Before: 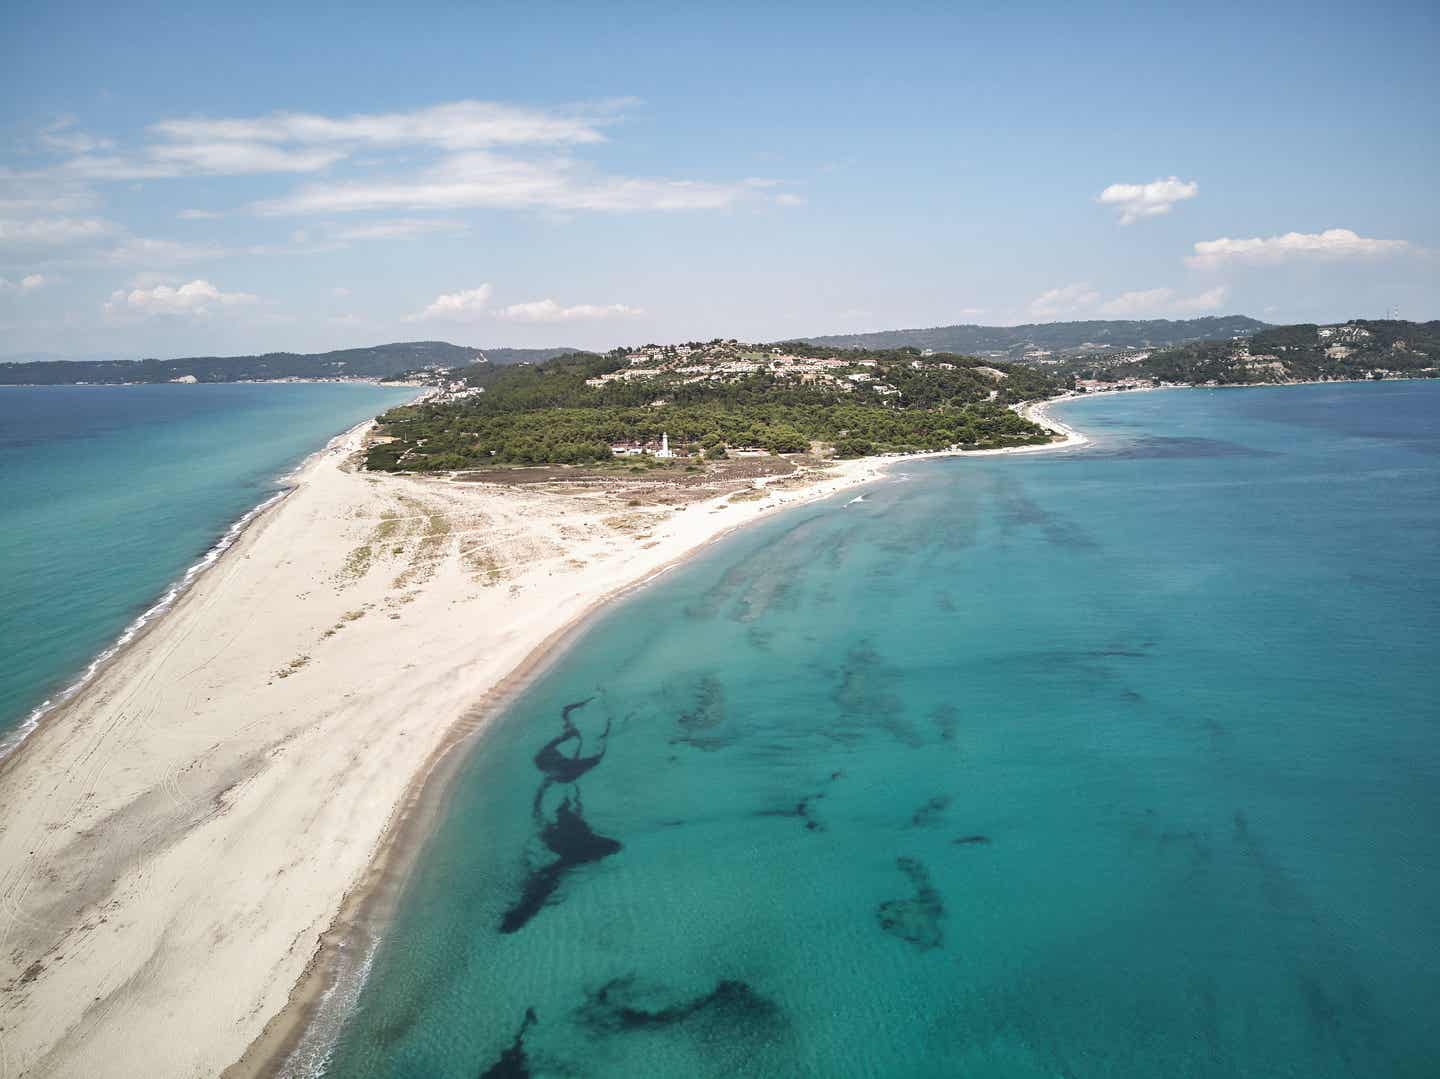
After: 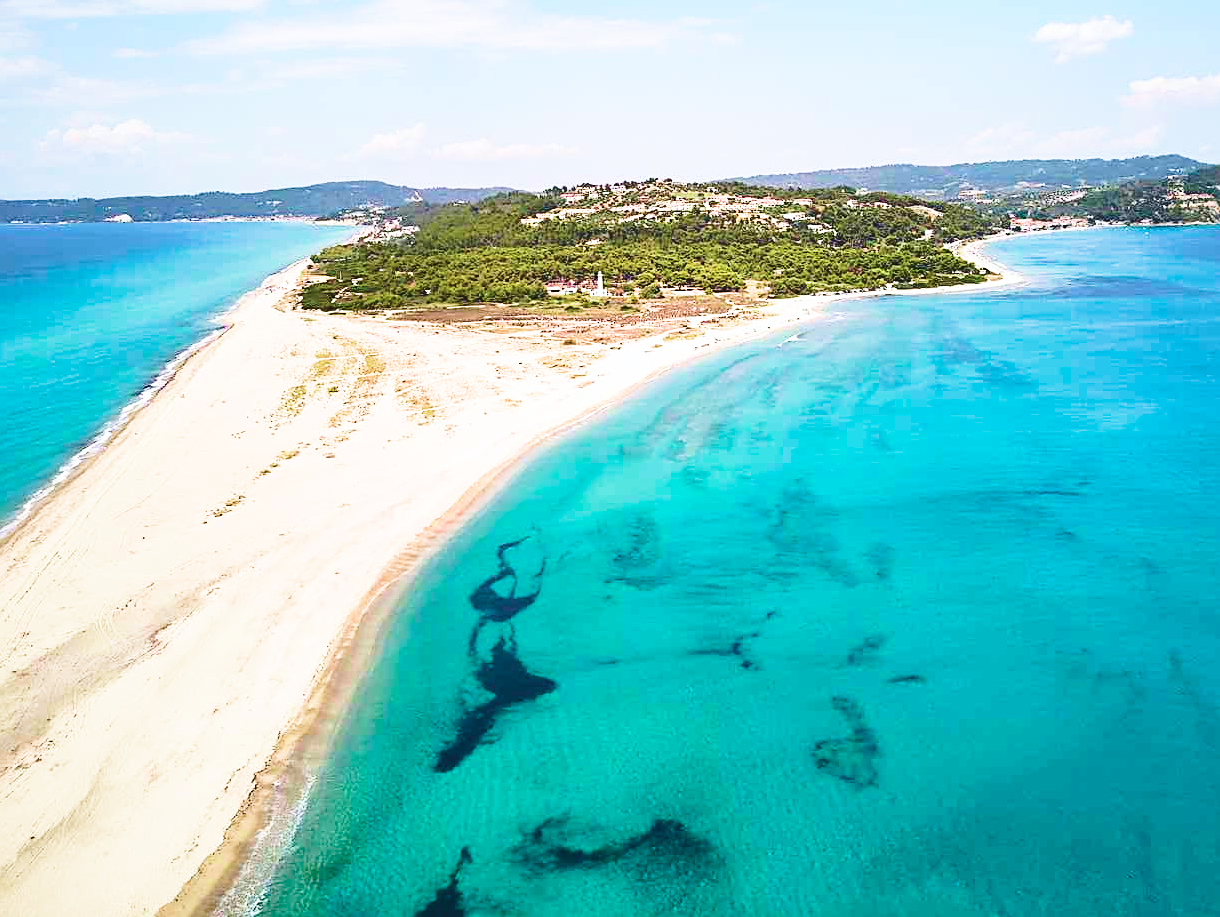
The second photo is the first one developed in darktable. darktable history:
contrast brightness saturation: contrast 0.162, saturation 0.314
crop and rotate: left 4.572%, top 14.945%, right 10.645%
color correction: highlights a* 0.002, highlights b* -0.912
sharpen: amount 0.495
base curve: curves: ch0 [(0, 0) (0.036, 0.037) (0.121, 0.228) (0.46, 0.76) (0.859, 0.983) (1, 1)], preserve colors none
exposure: black level correction -0.015, exposure -0.126 EV, compensate exposure bias true, compensate highlight preservation false
velvia: strength 75%
